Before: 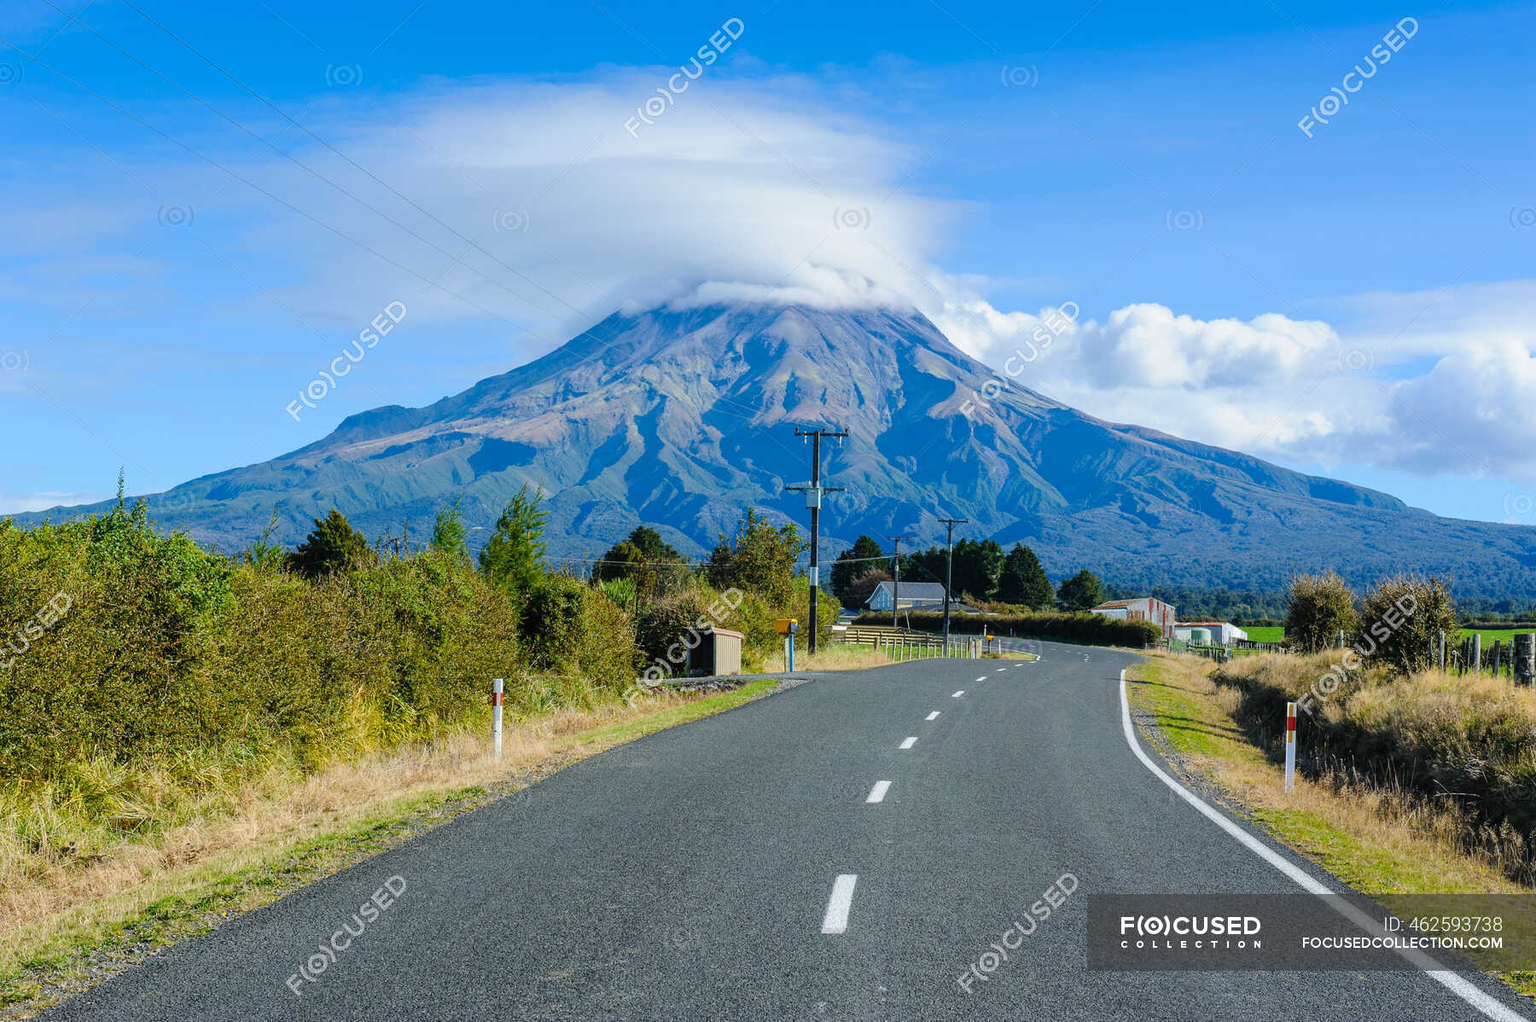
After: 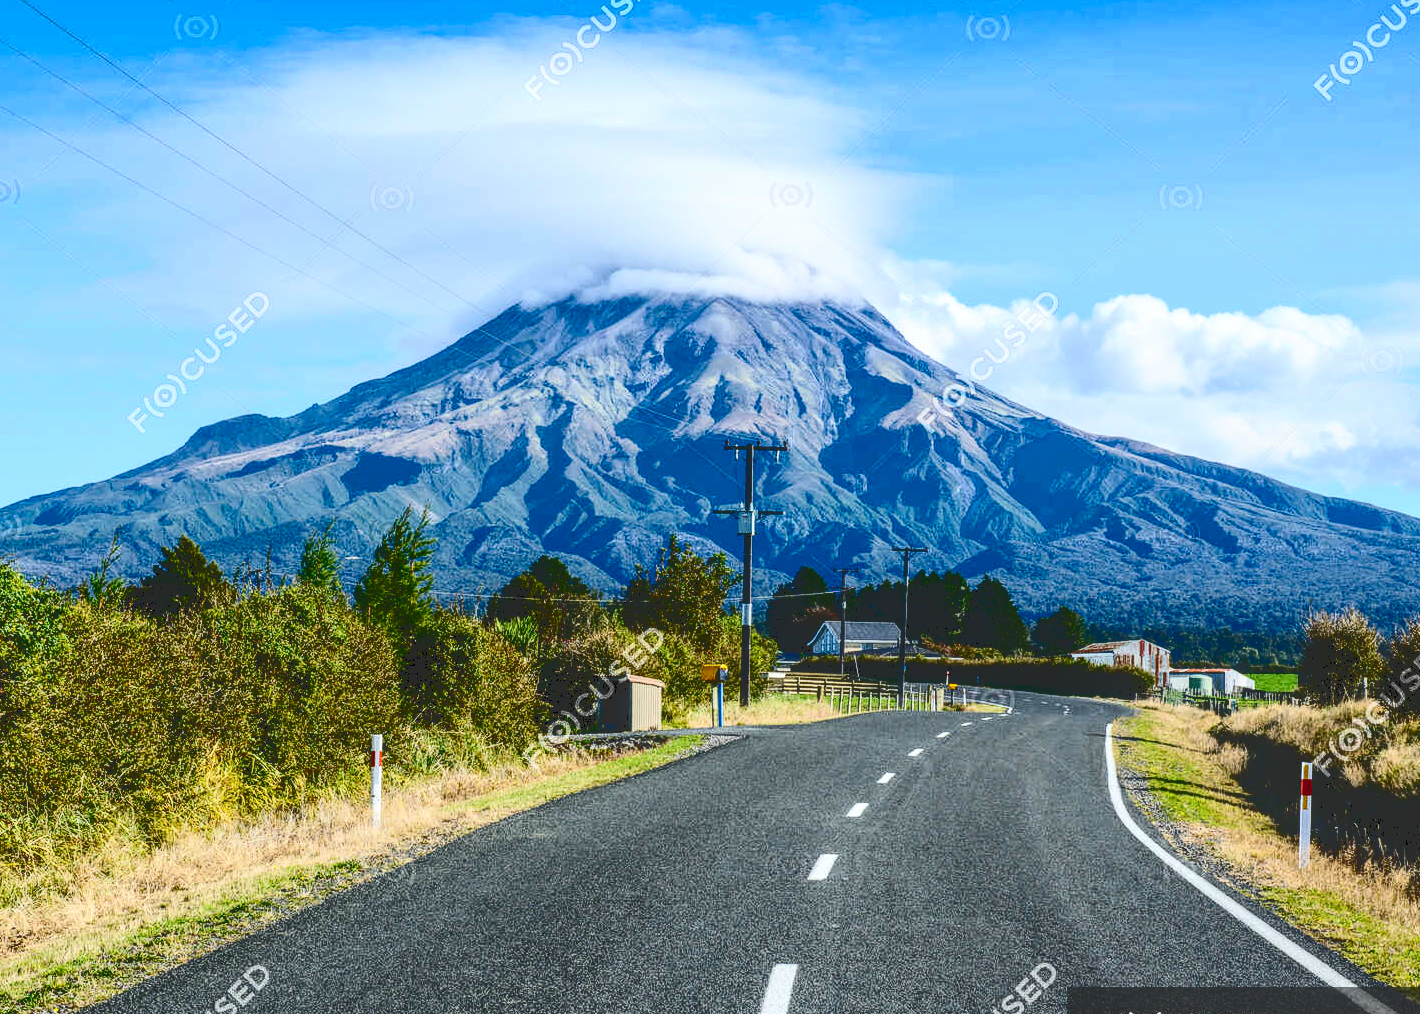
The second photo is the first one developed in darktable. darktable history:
exposure: compensate exposure bias true, compensate highlight preservation false
tone curve: curves: ch0 [(0, 0) (0.003, 0.172) (0.011, 0.177) (0.025, 0.177) (0.044, 0.177) (0.069, 0.178) (0.1, 0.181) (0.136, 0.19) (0.177, 0.208) (0.224, 0.226) (0.277, 0.274) (0.335, 0.338) (0.399, 0.43) (0.468, 0.535) (0.543, 0.635) (0.623, 0.726) (0.709, 0.815) (0.801, 0.882) (0.898, 0.936) (1, 1)], color space Lab, independent channels, preserve colors none
crop: left 11.514%, top 5.141%, right 9.558%, bottom 10.213%
contrast brightness saturation: contrast 0.198, brightness -0.106, saturation 0.104
local contrast: on, module defaults
